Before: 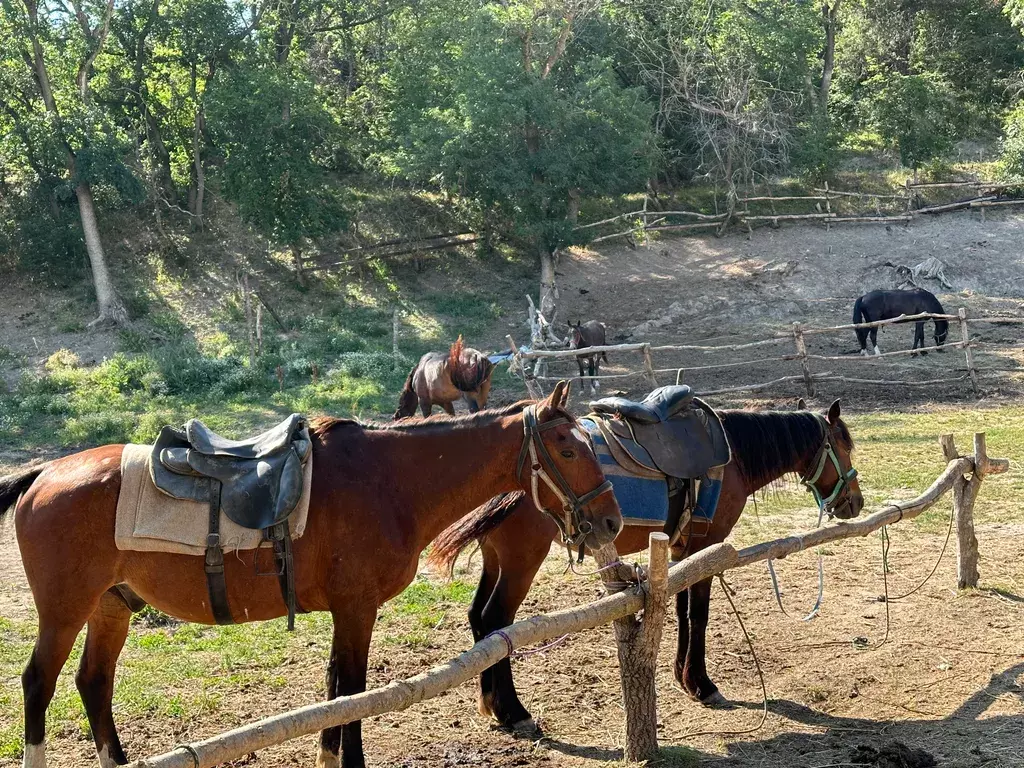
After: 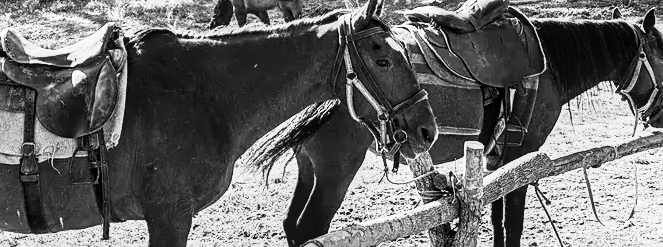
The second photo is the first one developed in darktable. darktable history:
tone equalizer: on, module defaults
local contrast: detail 130%
velvia: on, module defaults
crop: left 18.133%, top 50.914%, right 17.092%, bottom 16.828%
sharpen: on, module defaults
filmic rgb: black relative exposure -7.65 EV, white relative exposure 4.56 EV, hardness 3.61, iterations of high-quality reconstruction 0
contrast brightness saturation: contrast 0.526, brightness 0.483, saturation -0.997
